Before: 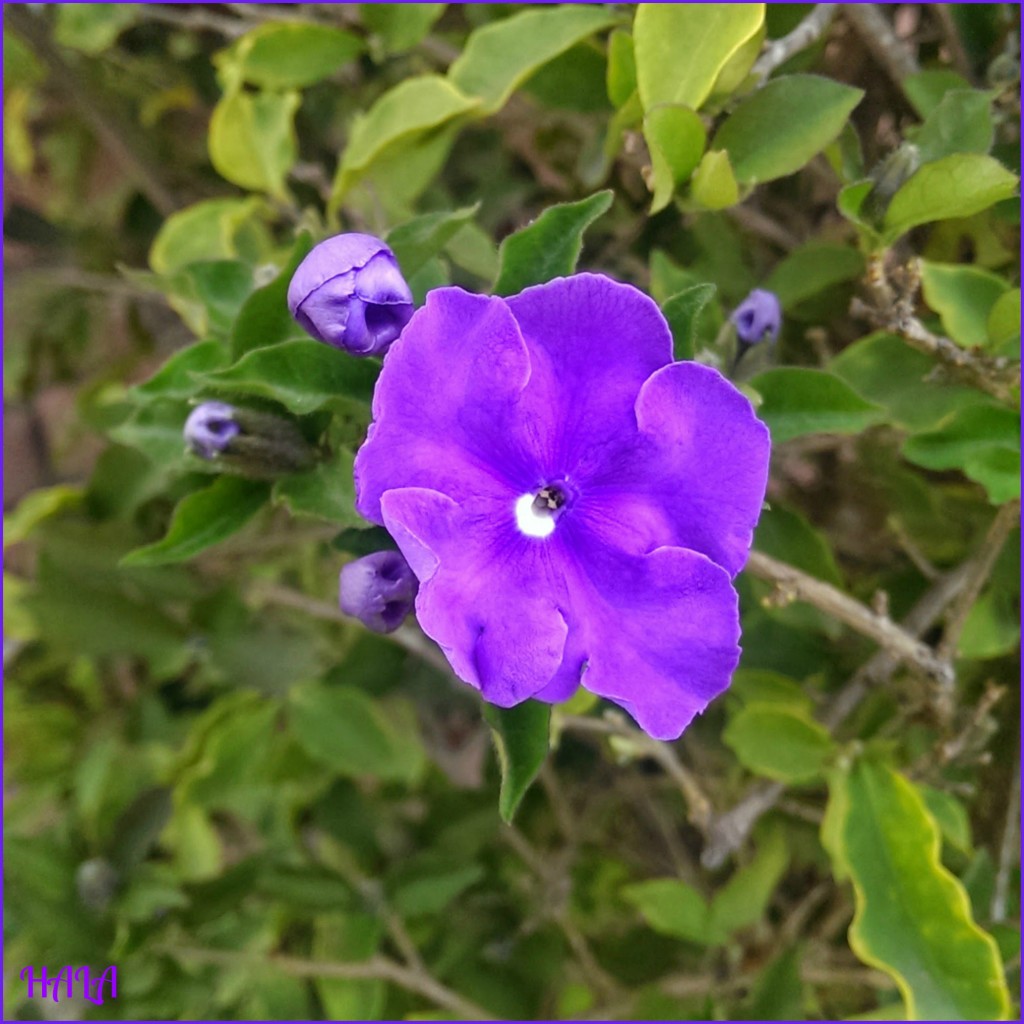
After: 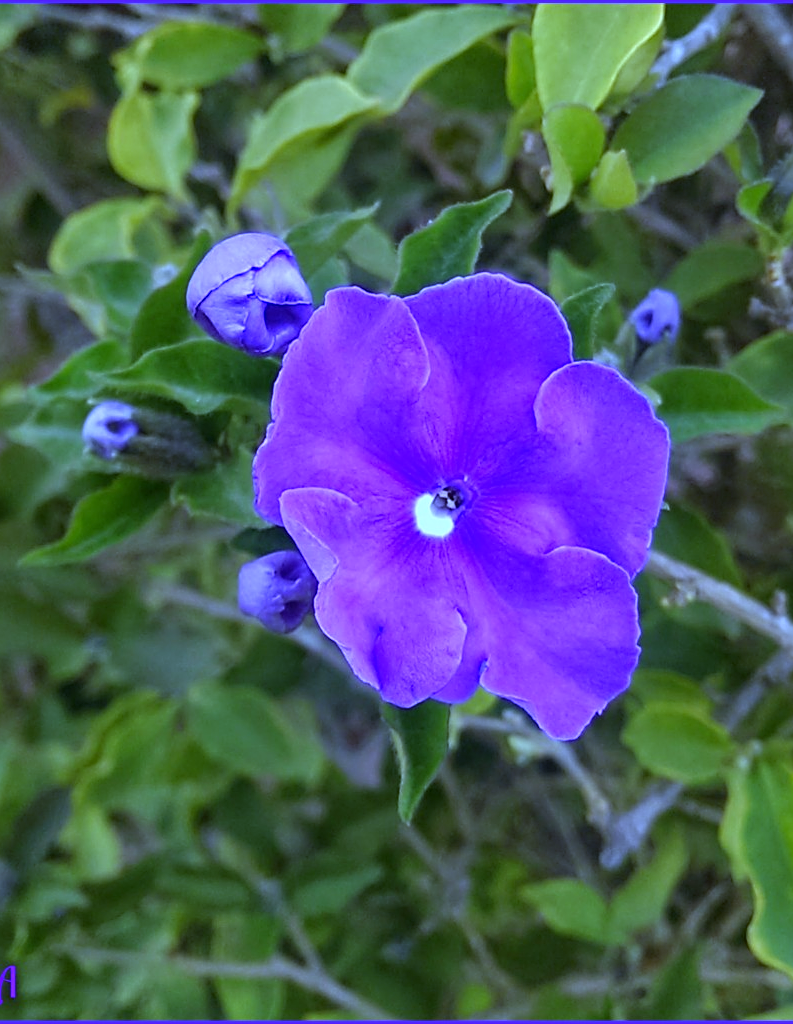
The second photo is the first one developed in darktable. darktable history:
sharpen: on, module defaults
crop: left 9.88%, right 12.664%
white balance: red 0.766, blue 1.537
shadows and highlights: shadows 5, soften with gaussian
